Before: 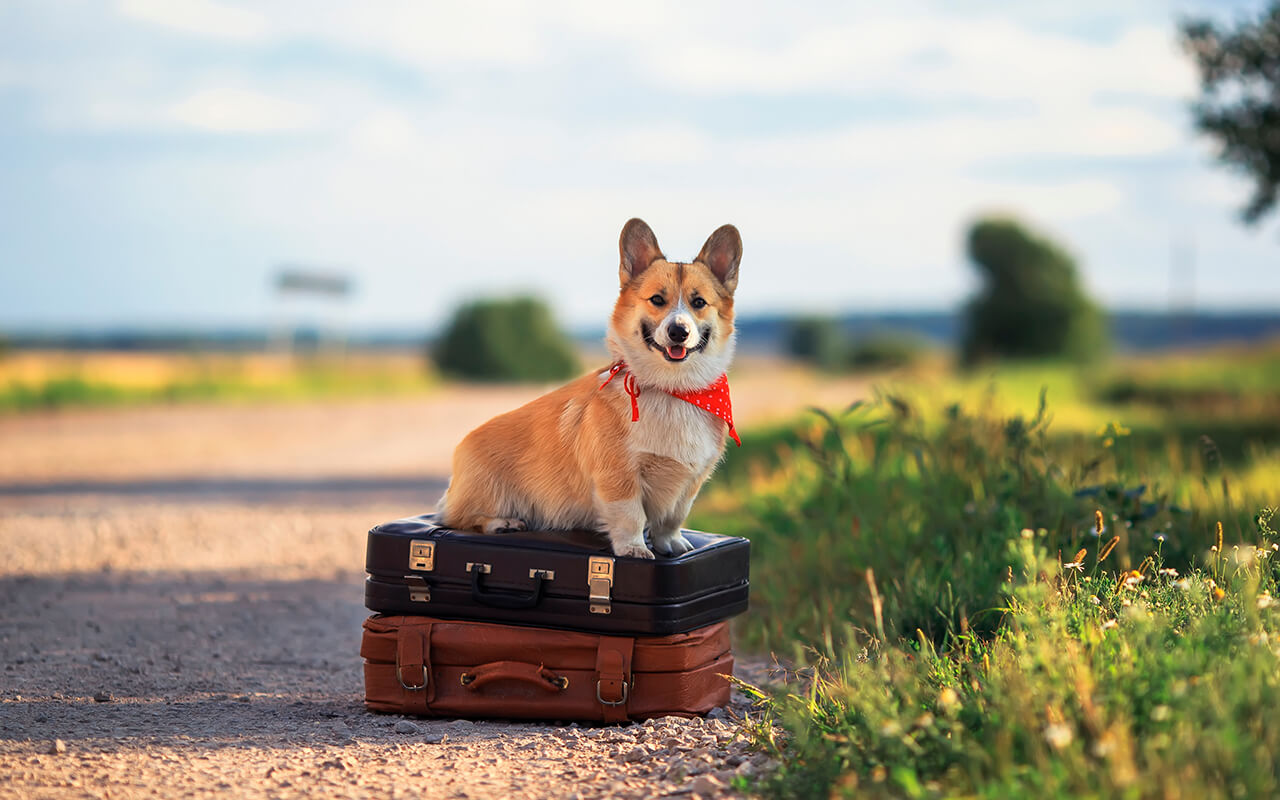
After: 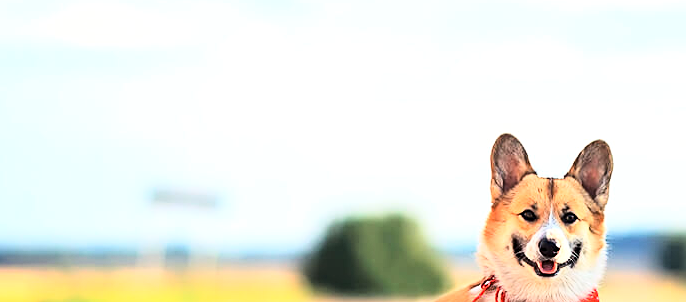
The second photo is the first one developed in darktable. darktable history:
sharpen: on, module defaults
tone equalizer: -8 EV -0.417 EV, -7 EV -0.389 EV, -6 EV -0.333 EV, -5 EV -0.222 EV, -3 EV 0.222 EV, -2 EV 0.333 EV, -1 EV 0.389 EV, +0 EV 0.417 EV, edges refinement/feathering 500, mask exposure compensation -1.57 EV, preserve details no
crop: left 10.121%, top 10.631%, right 36.218%, bottom 51.526%
base curve: curves: ch0 [(0, 0) (0.028, 0.03) (0.121, 0.232) (0.46, 0.748) (0.859, 0.968) (1, 1)]
